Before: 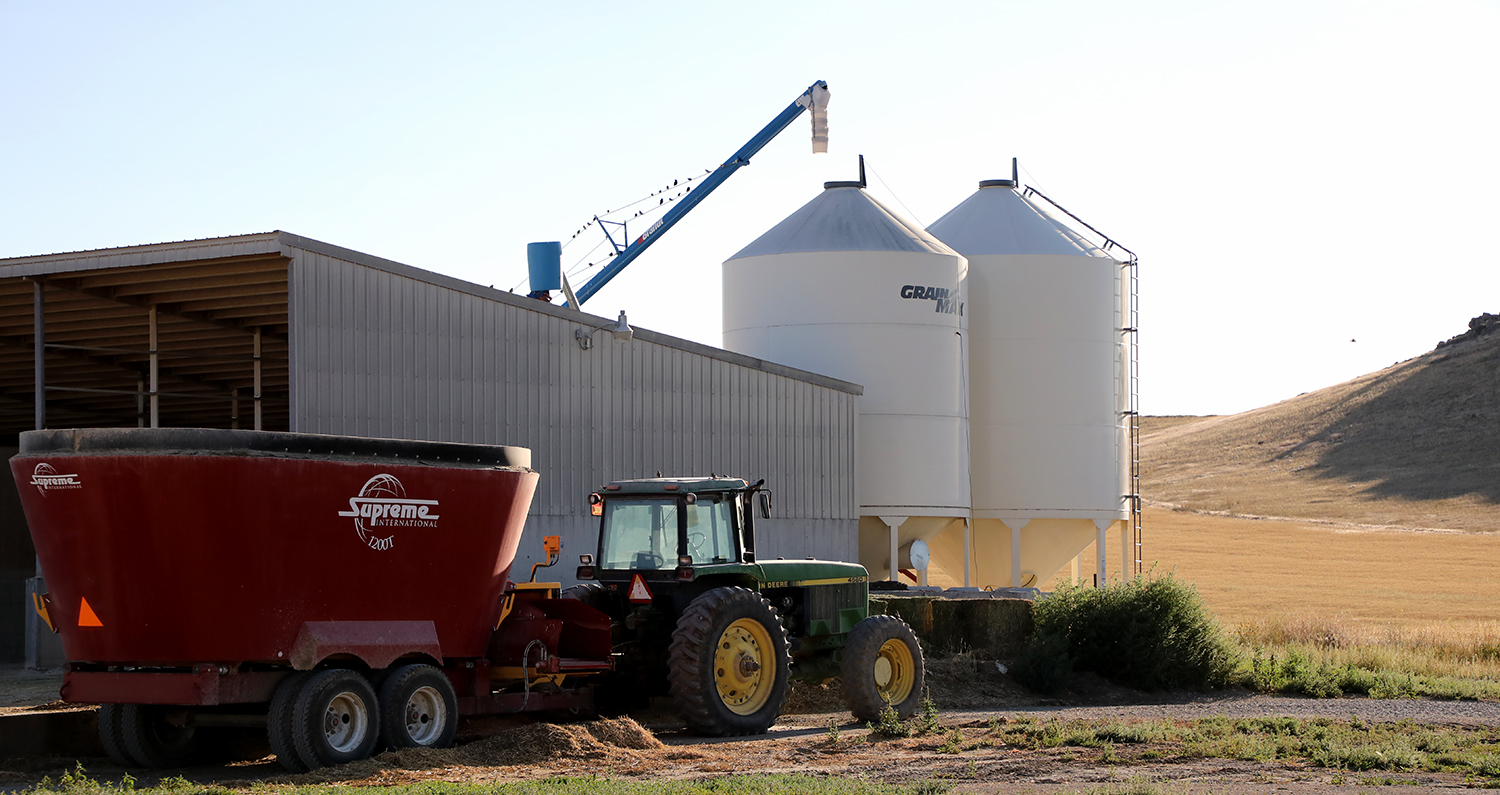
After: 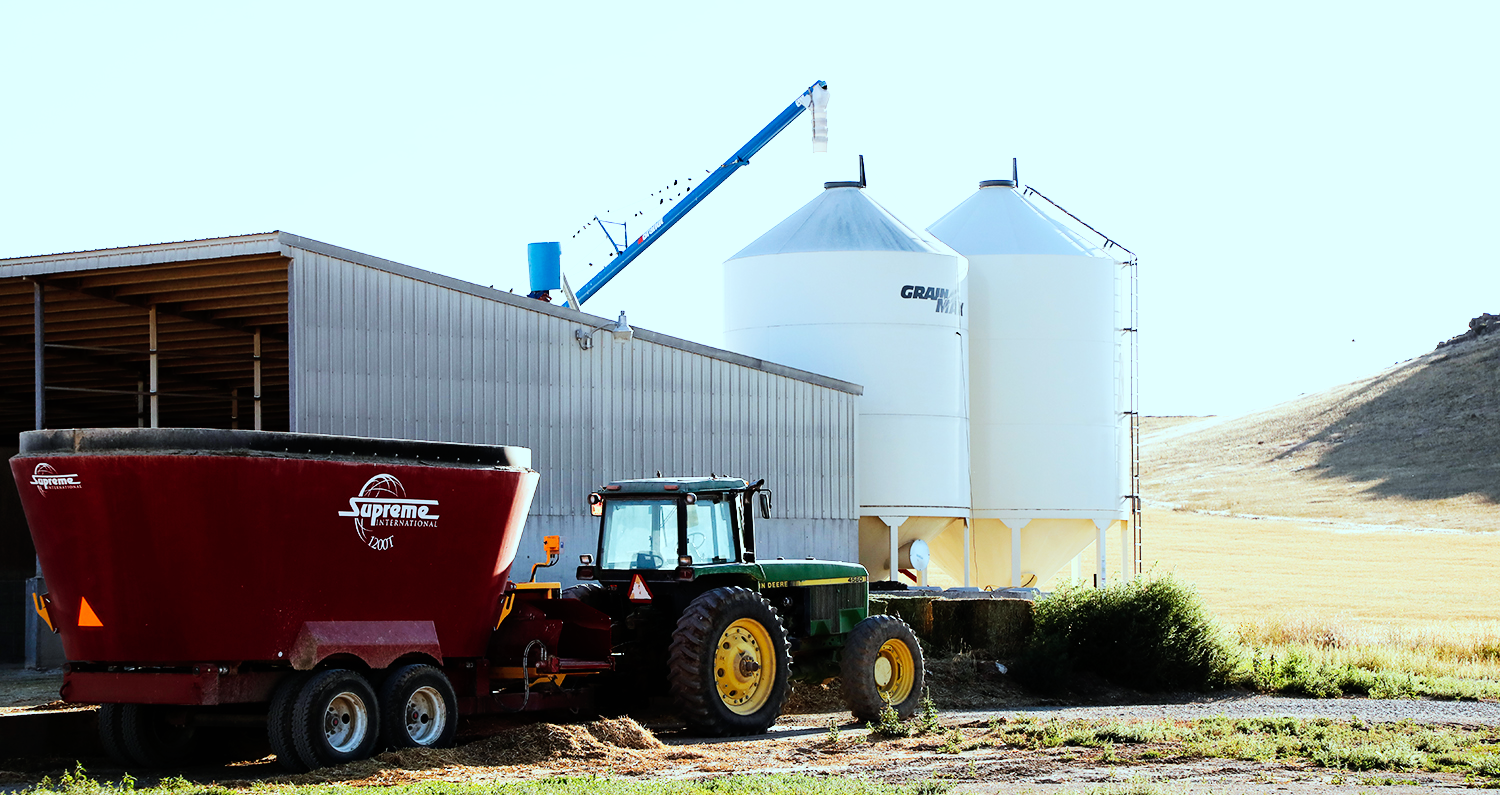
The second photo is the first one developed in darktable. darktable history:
base curve: curves: ch0 [(0, 0) (0.007, 0.004) (0.027, 0.03) (0.046, 0.07) (0.207, 0.54) (0.442, 0.872) (0.673, 0.972) (1, 1)], preserve colors none
color correction: highlights a* -9.99, highlights b* -10.49
